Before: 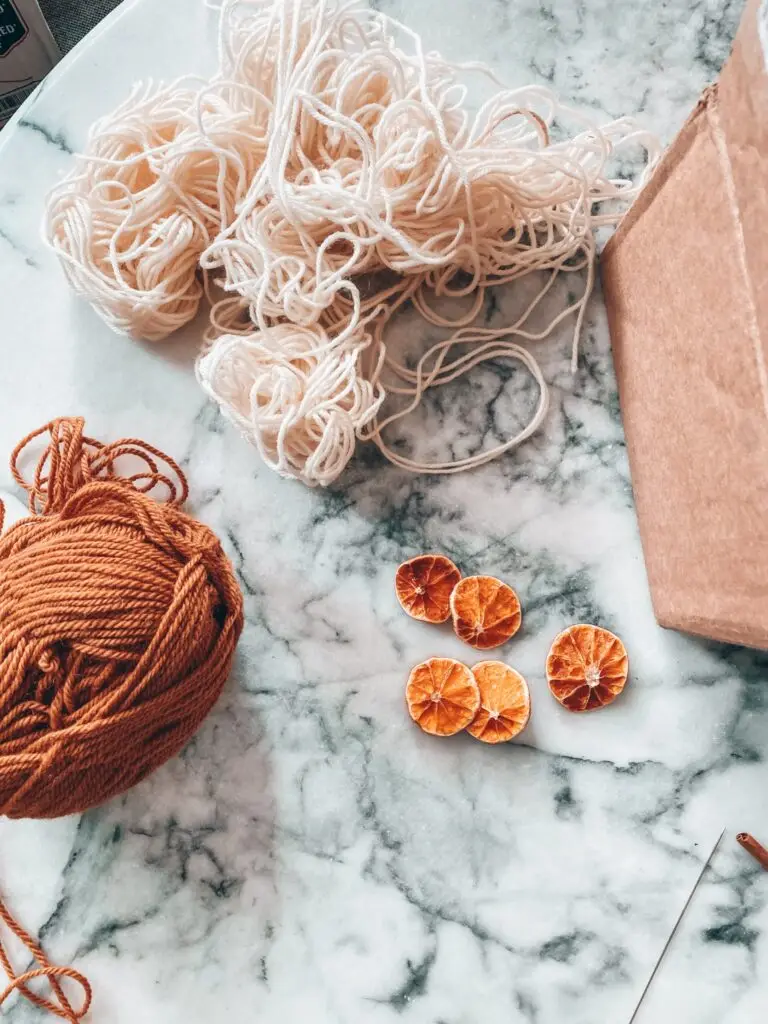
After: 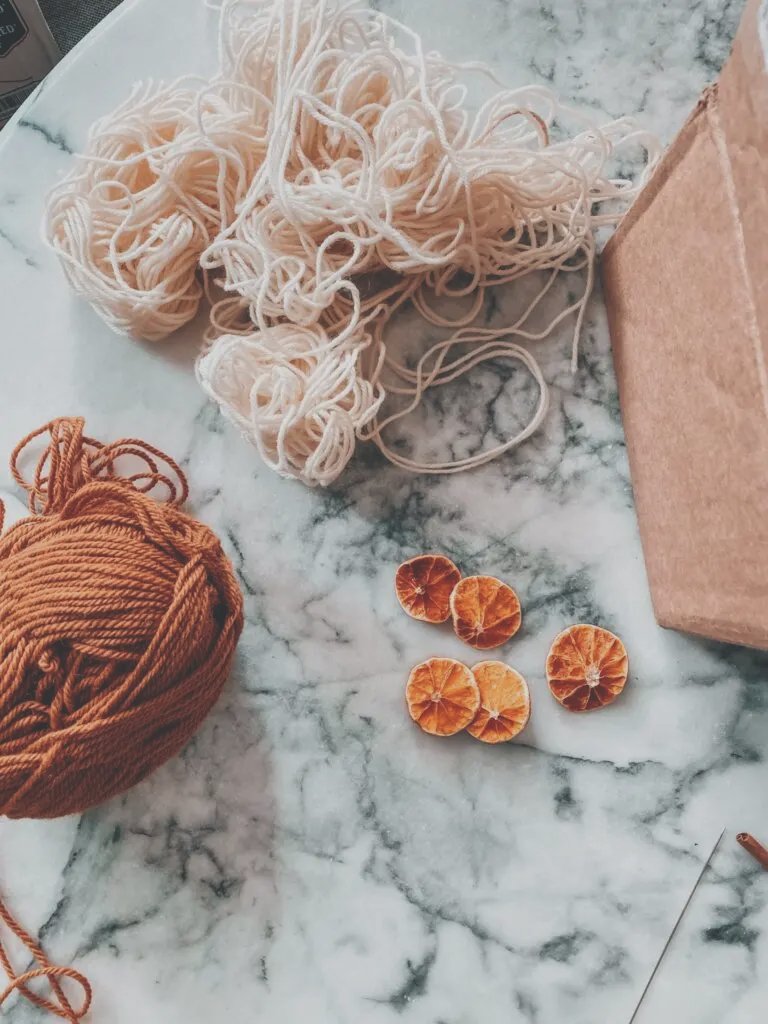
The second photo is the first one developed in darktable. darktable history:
exposure: black level correction -0.037, exposure -0.497 EV, compensate highlight preservation false
